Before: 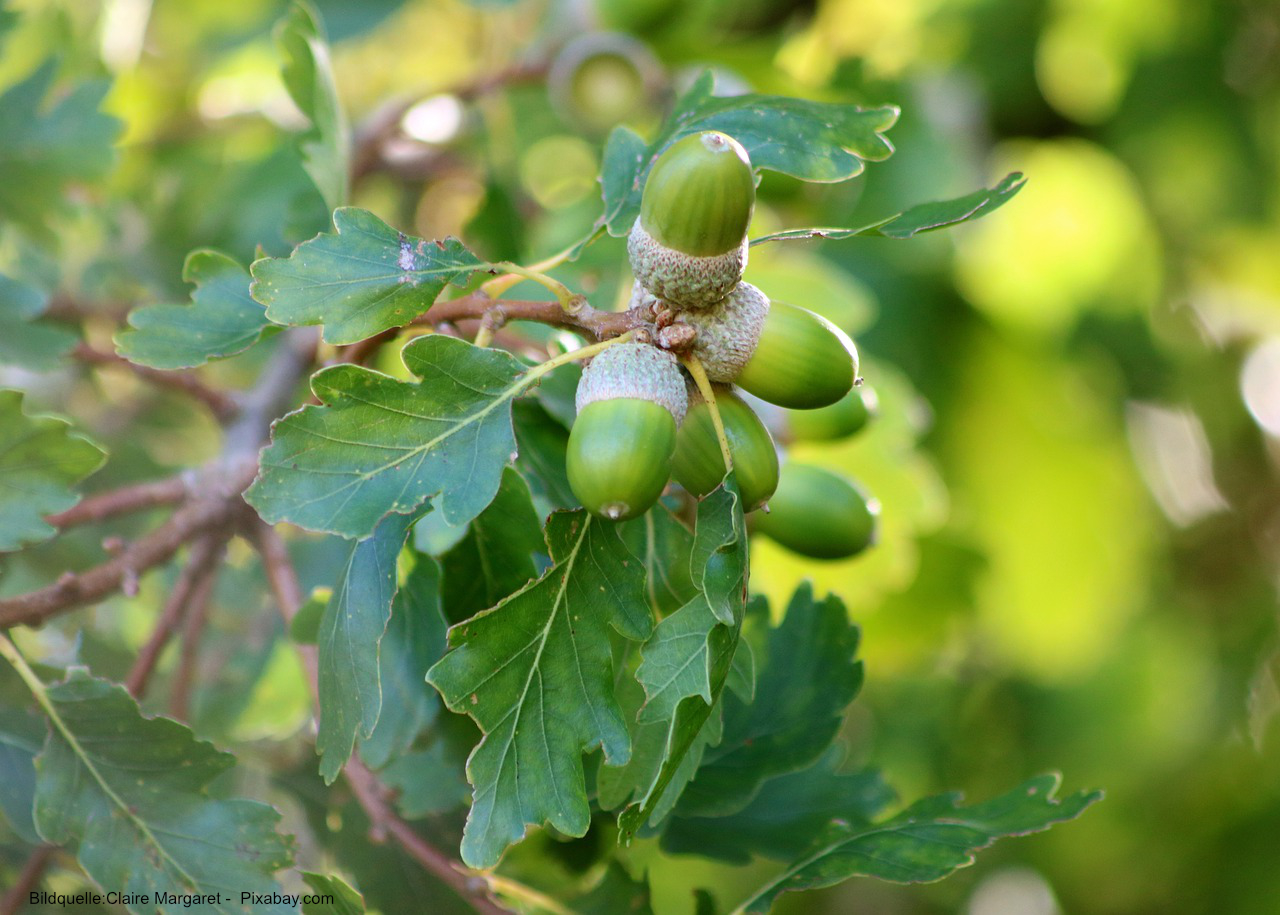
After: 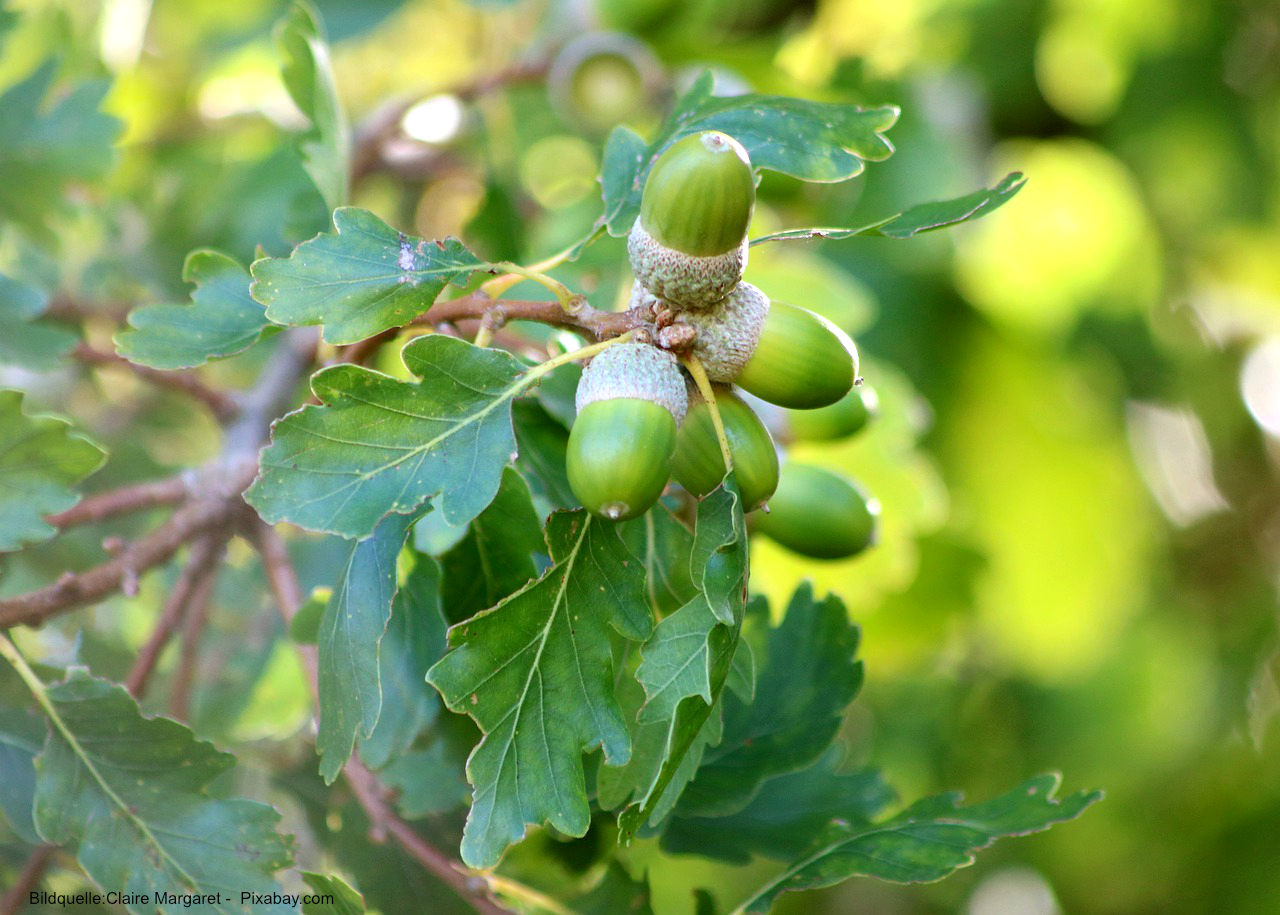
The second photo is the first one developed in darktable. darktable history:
white balance: red 0.982, blue 1.018
exposure: black level correction 0.001, exposure 0.3 EV, compensate highlight preservation false
